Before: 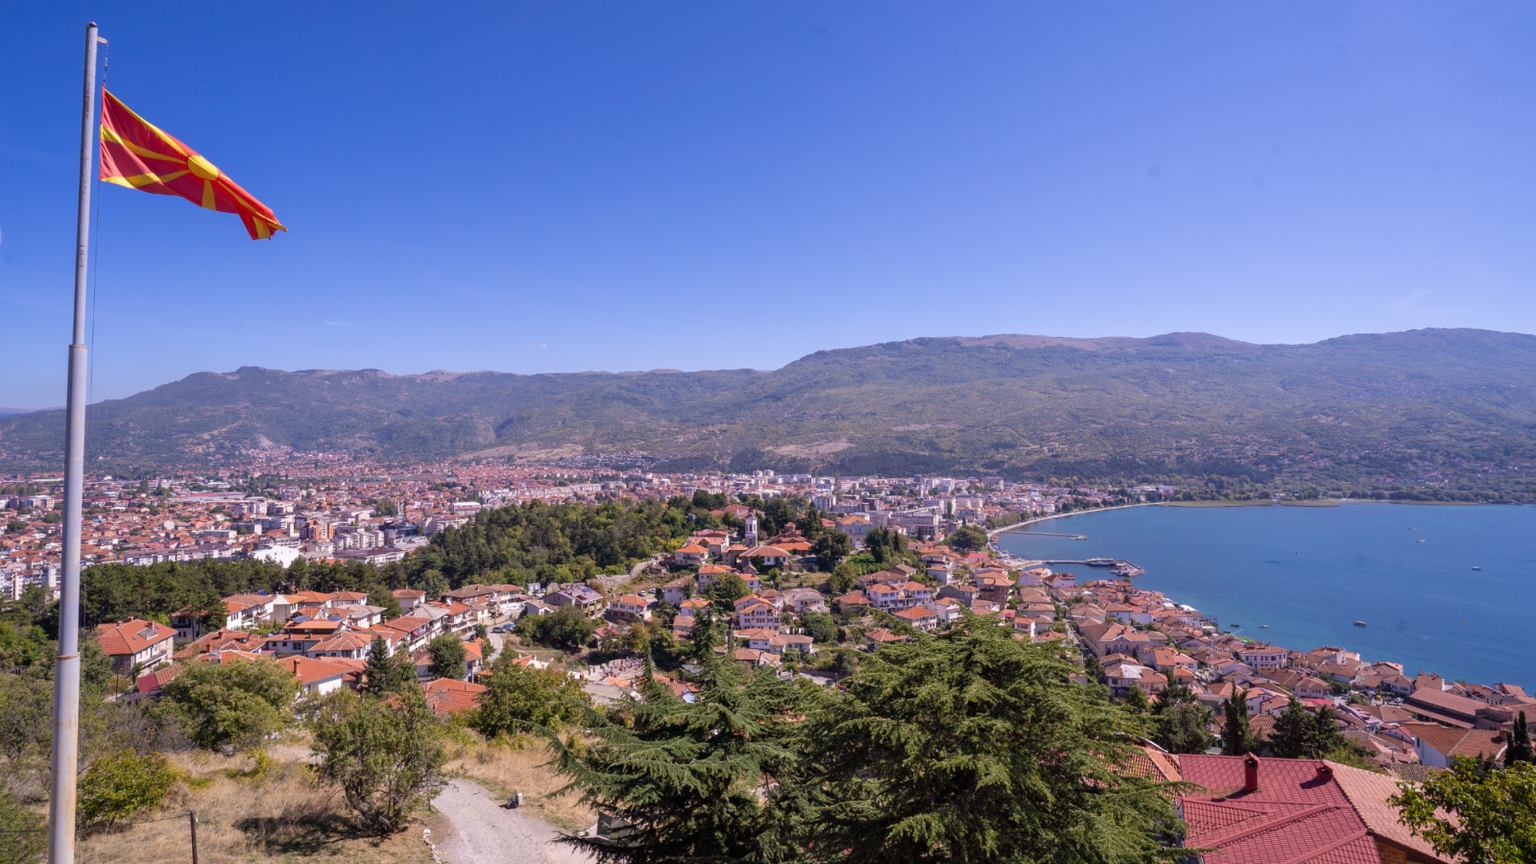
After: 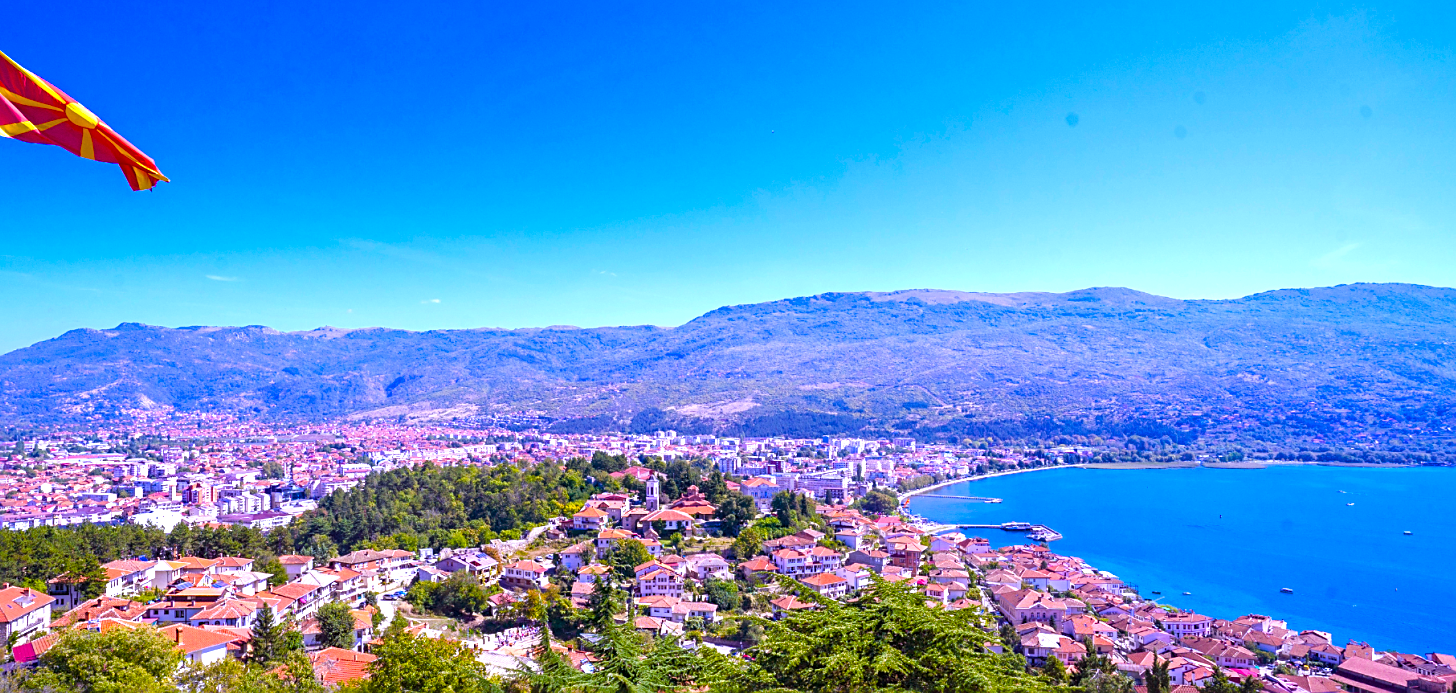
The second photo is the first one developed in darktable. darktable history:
exposure: exposure 0.6 EV, compensate highlight preservation false
white balance: red 0.926, green 1.003, blue 1.133
color balance rgb: linear chroma grading › shadows 10%, linear chroma grading › highlights 10%, linear chroma grading › global chroma 15%, linear chroma grading › mid-tones 15%, perceptual saturation grading › global saturation 40%, perceptual saturation grading › highlights -25%, perceptual saturation grading › mid-tones 35%, perceptual saturation grading › shadows 35%, perceptual brilliance grading › global brilliance 11.29%, global vibrance 11.29%
sharpen: on, module defaults
crop: left 8.155%, top 6.611%, bottom 15.385%
